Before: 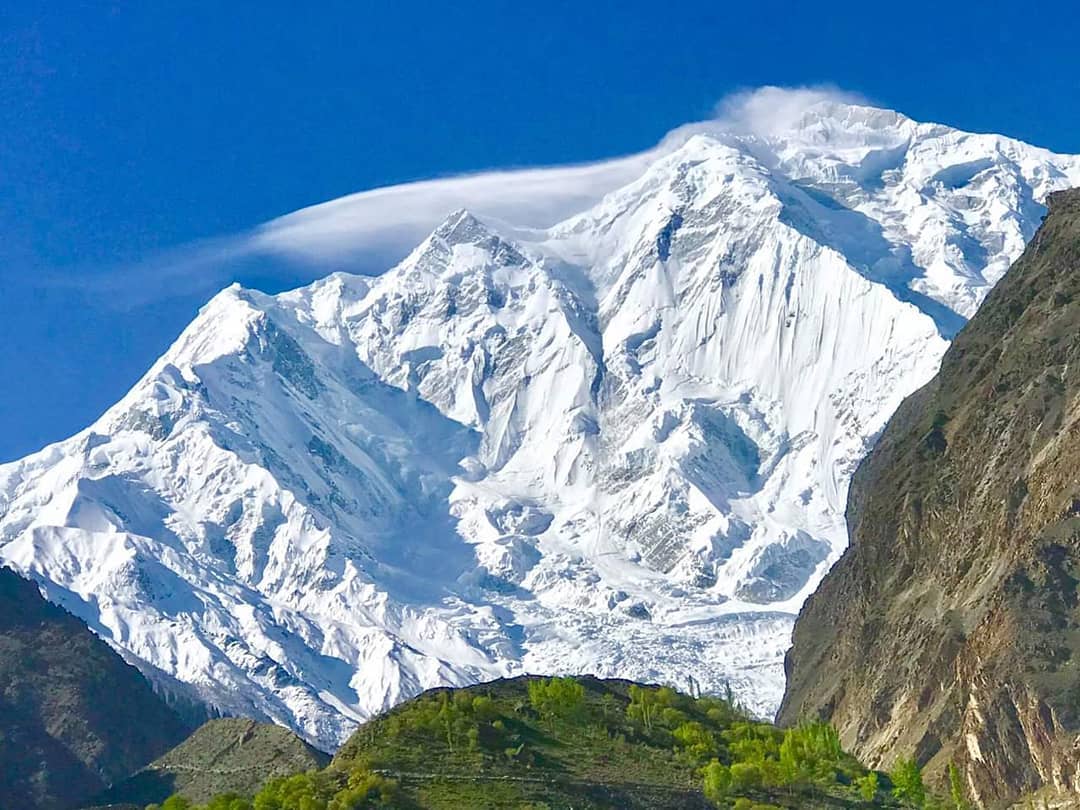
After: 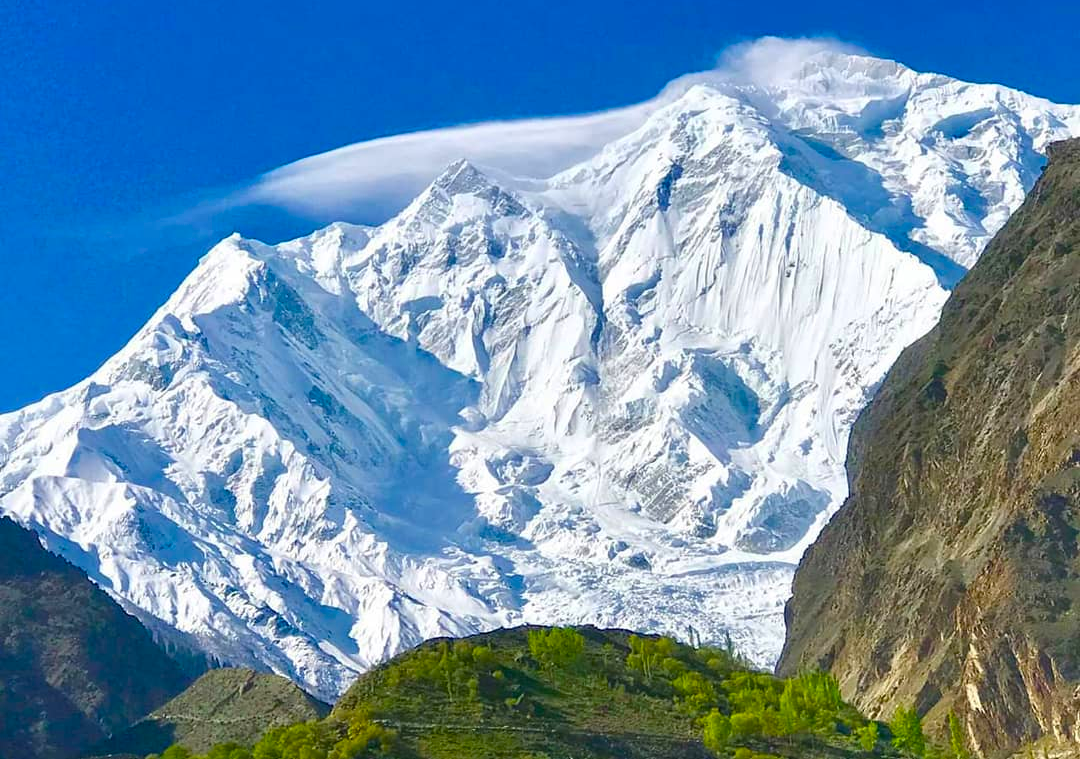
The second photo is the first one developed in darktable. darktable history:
crop and rotate: top 6.25%
color balance rgb: perceptual saturation grading › global saturation 20%, global vibrance 20%
